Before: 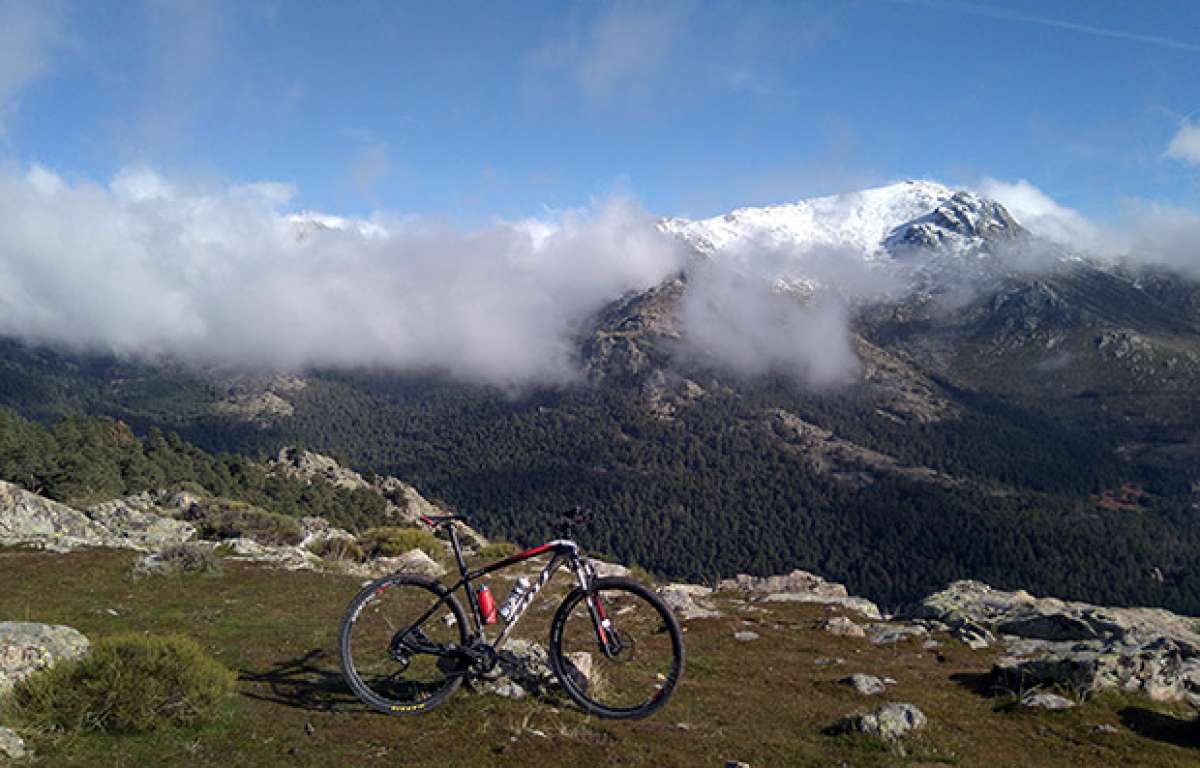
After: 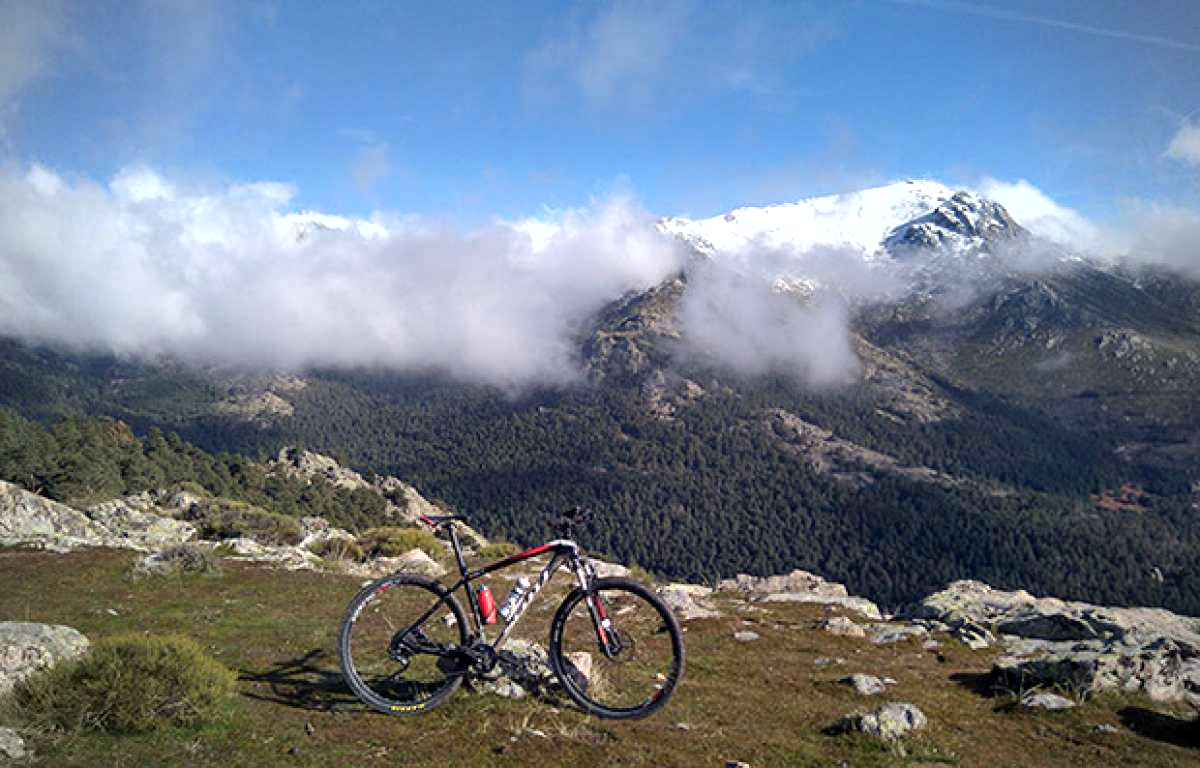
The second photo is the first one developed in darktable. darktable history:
exposure: black level correction 0.001, exposure 0.5 EV, compensate exposure bias true, compensate highlight preservation false
vignetting: fall-off radius 60.92%
shadows and highlights: low approximation 0.01, soften with gaussian
